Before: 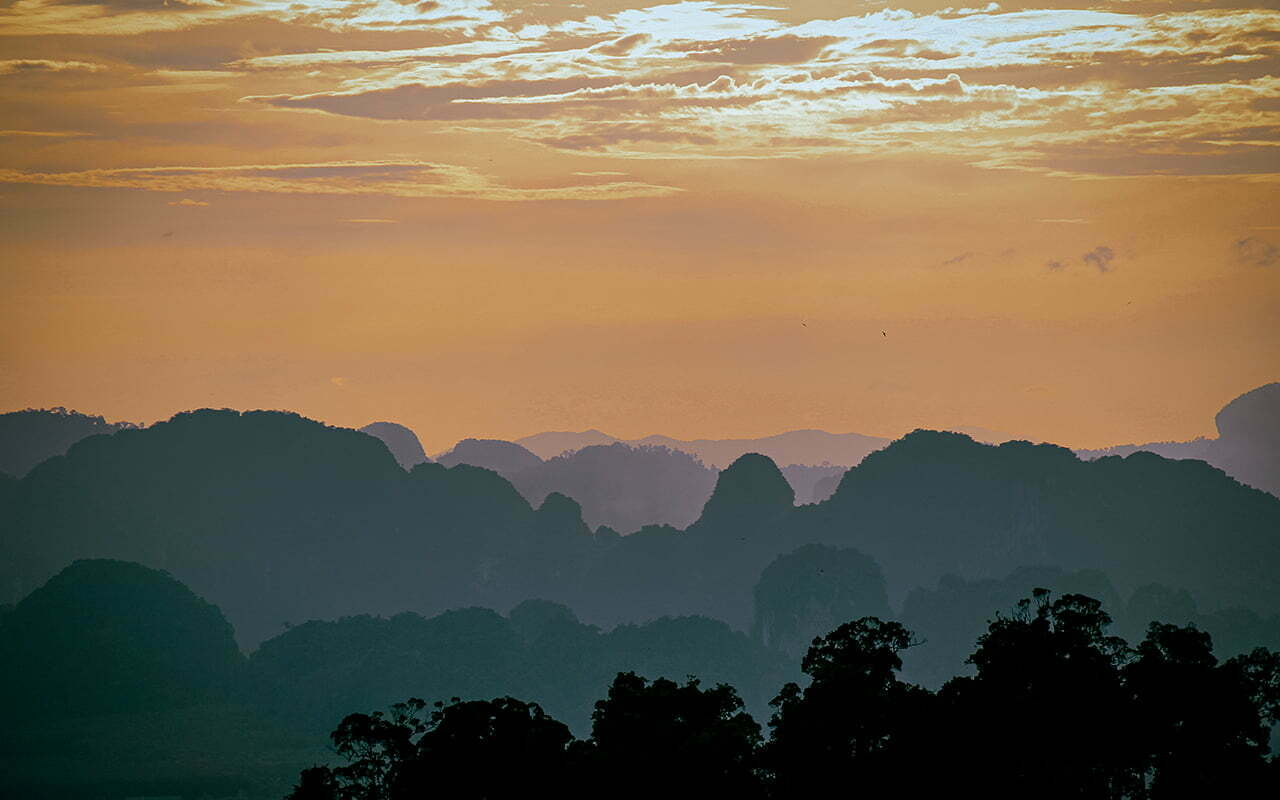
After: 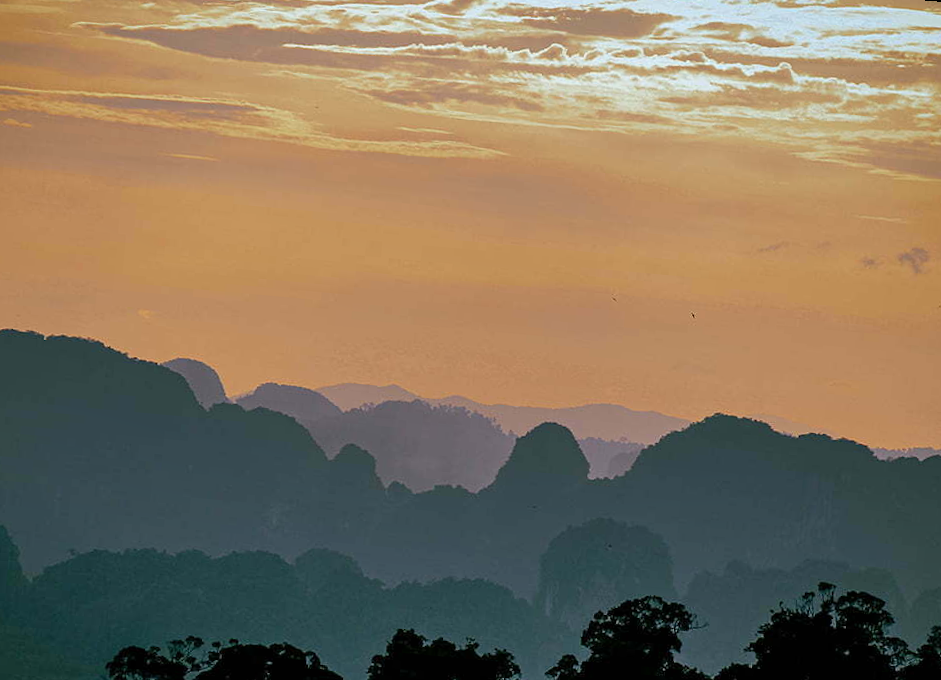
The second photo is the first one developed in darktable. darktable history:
crop and rotate: left 17.046%, top 10.659%, right 12.989%, bottom 14.553%
shadows and highlights: radius 125.46, shadows 30.51, highlights -30.51, low approximation 0.01, soften with gaussian
rotate and perspective: rotation 5.12°, automatic cropping off
